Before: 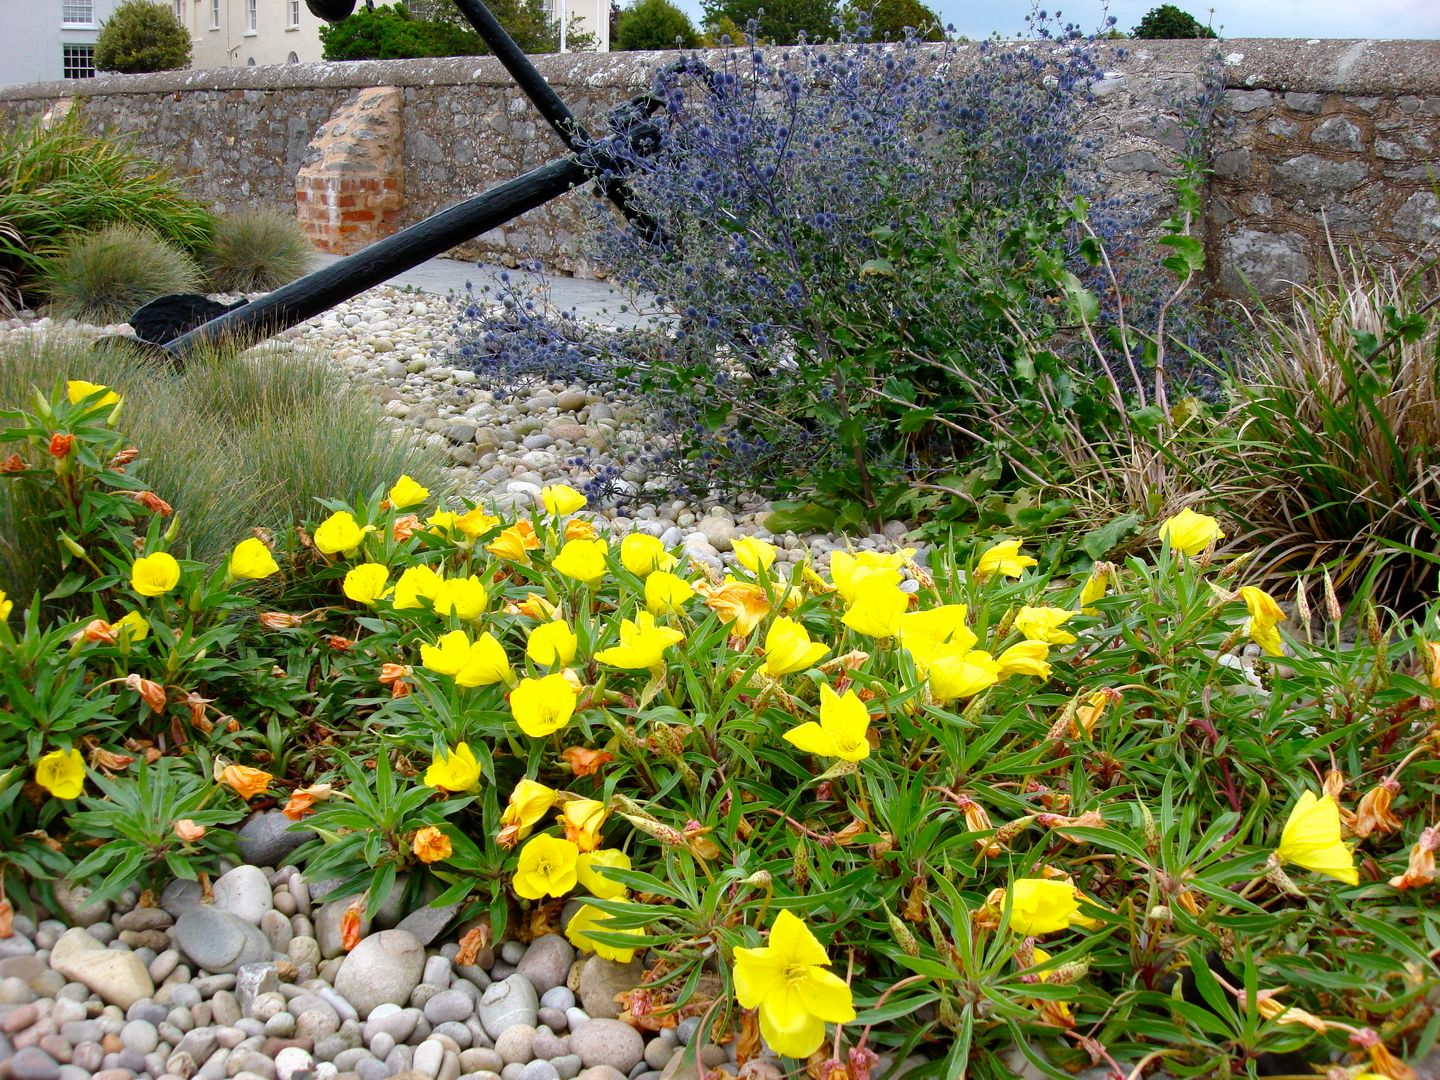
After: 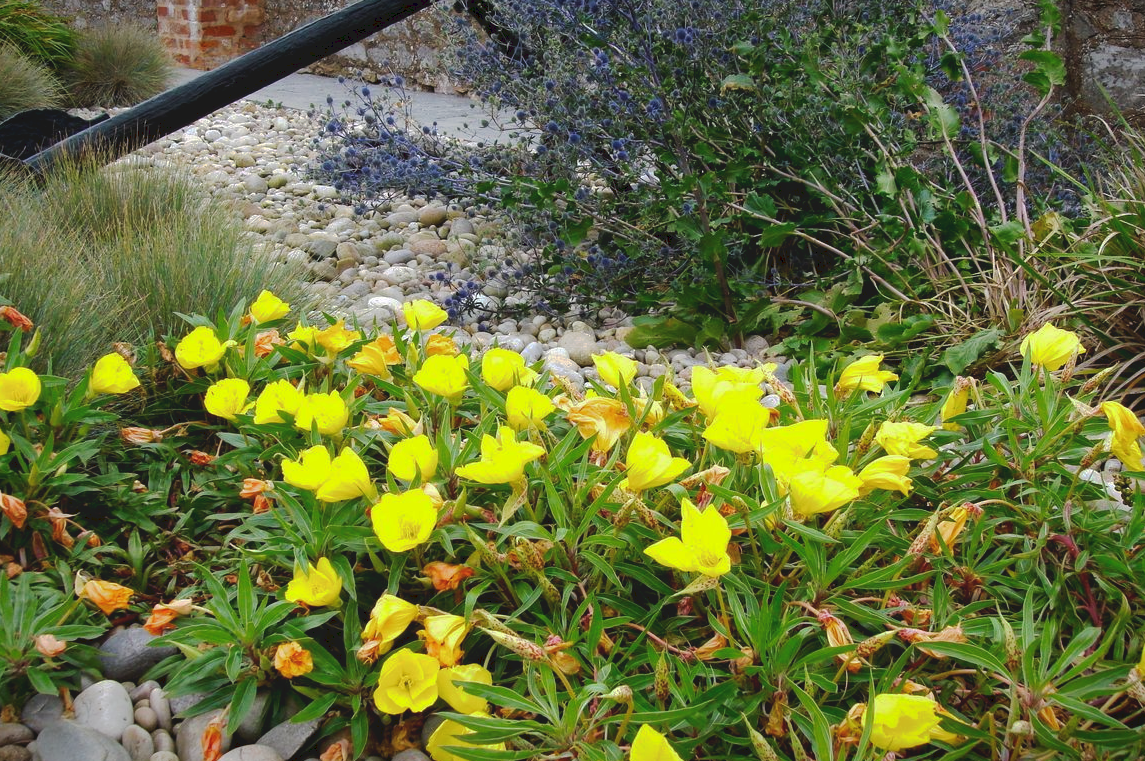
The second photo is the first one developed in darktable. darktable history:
tone curve: curves: ch0 [(0, 0) (0.003, 0.096) (0.011, 0.096) (0.025, 0.098) (0.044, 0.099) (0.069, 0.106) (0.1, 0.128) (0.136, 0.153) (0.177, 0.186) (0.224, 0.218) (0.277, 0.265) (0.335, 0.316) (0.399, 0.374) (0.468, 0.445) (0.543, 0.526) (0.623, 0.605) (0.709, 0.681) (0.801, 0.758) (0.898, 0.819) (1, 1)], preserve colors none
vignetting: fall-off start 98.99%, fall-off radius 99%, brightness -0.566, saturation 0.002, width/height ratio 1.428
crop: left 9.669%, top 17.181%, right 10.765%, bottom 12.323%
contrast brightness saturation: saturation -0.024
